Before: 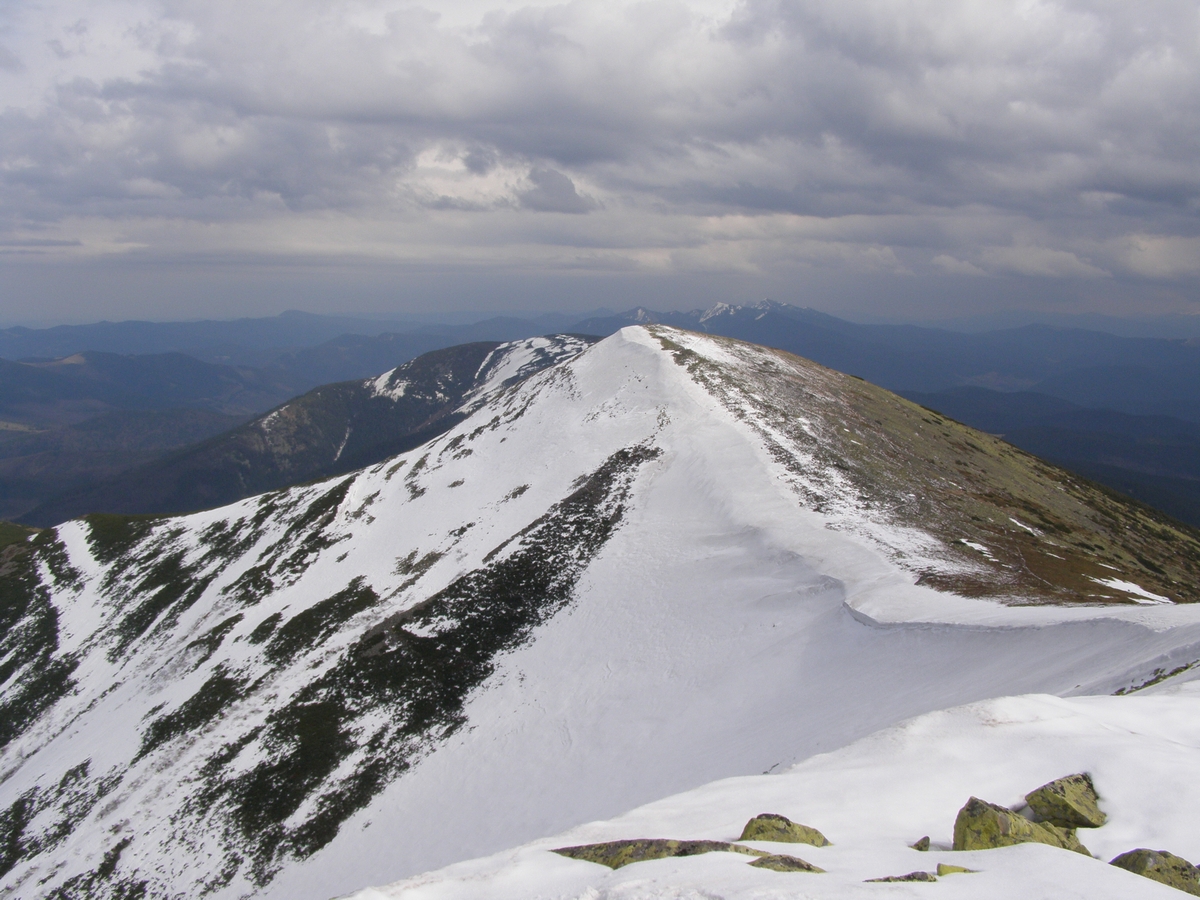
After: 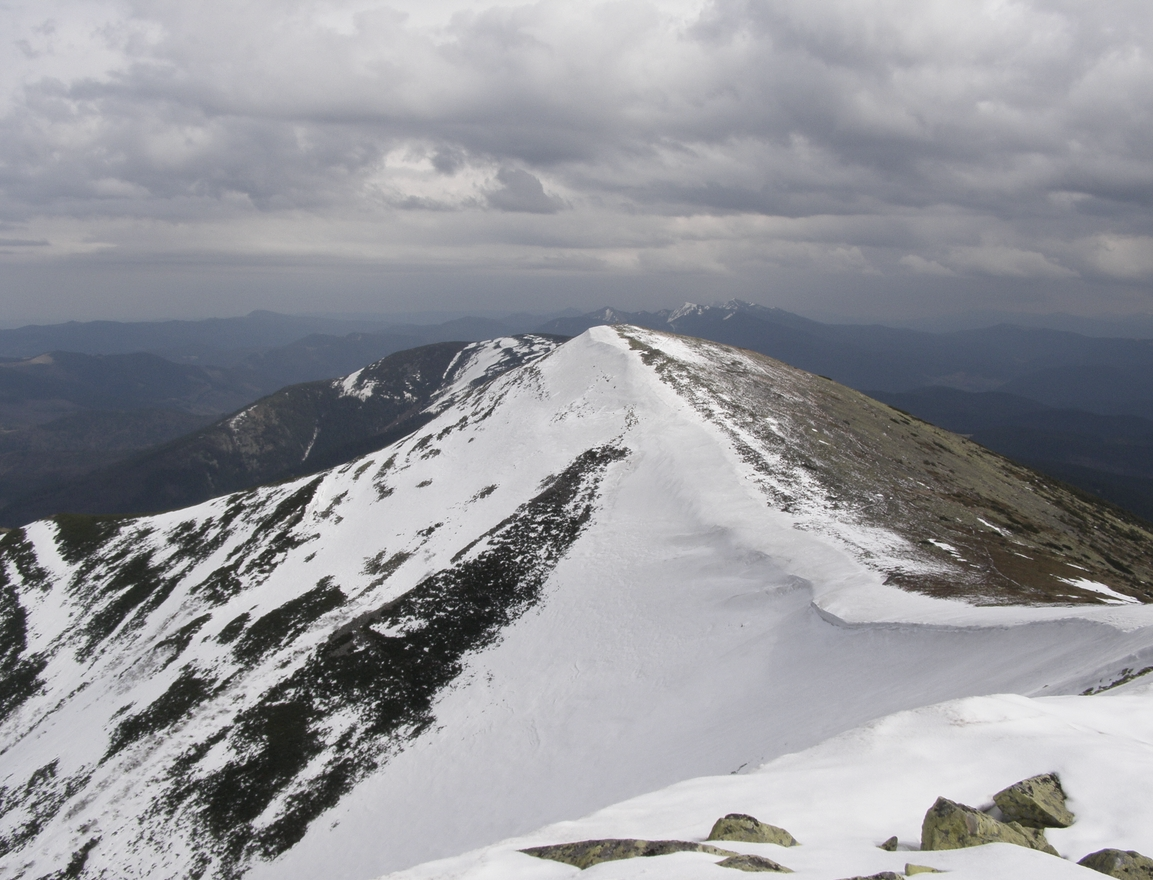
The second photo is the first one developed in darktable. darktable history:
crop and rotate: left 2.687%, right 1.165%, bottom 2.209%
contrast brightness saturation: contrast 0.1, saturation -0.365
